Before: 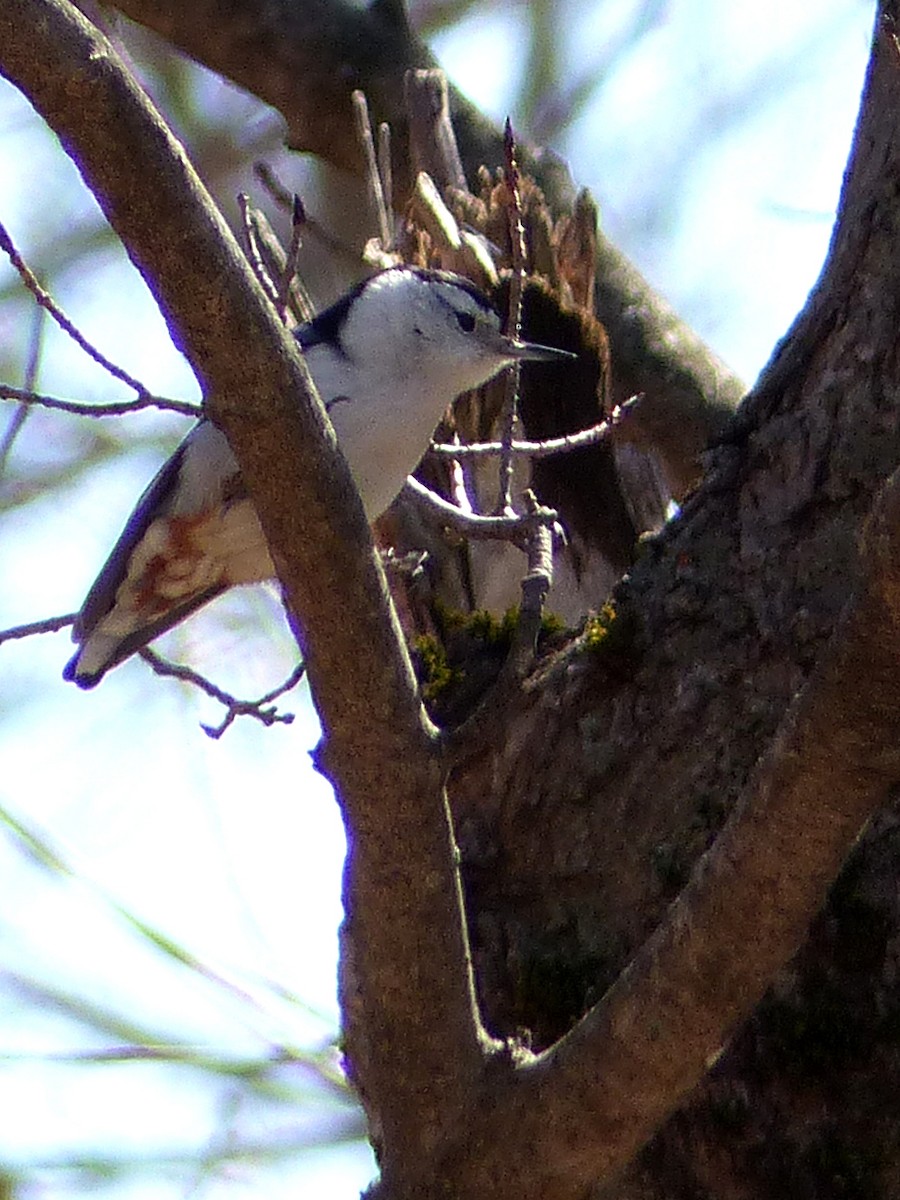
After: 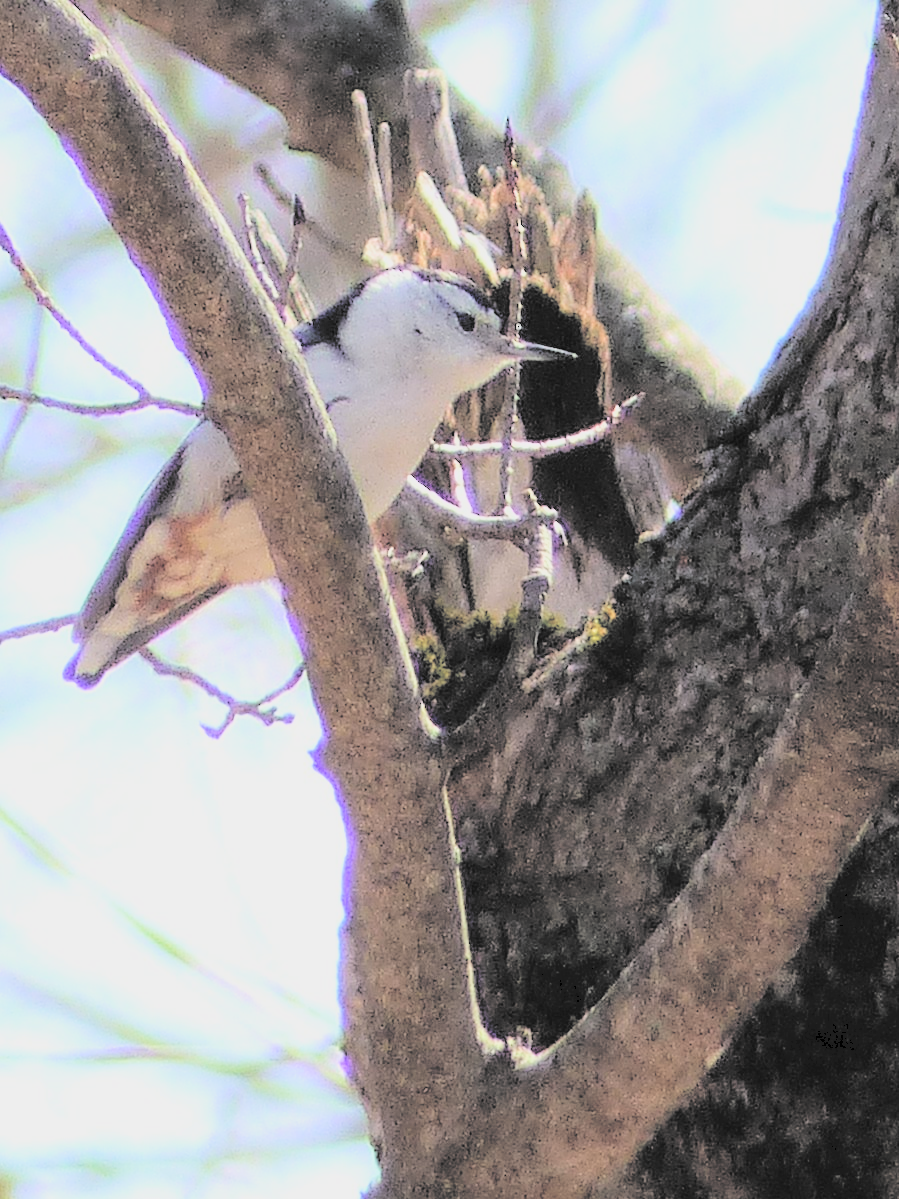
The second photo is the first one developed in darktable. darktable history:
filmic rgb: black relative exposure -6.92 EV, white relative exposure 5.68 EV, threshold 3.03 EV, hardness 2.86, add noise in highlights 0, preserve chrominance max RGB, color science v3 (2019), use custom middle-gray values true, contrast in highlights soft, enable highlight reconstruction true
crop: left 0.036%
contrast brightness saturation: brightness 0.986
